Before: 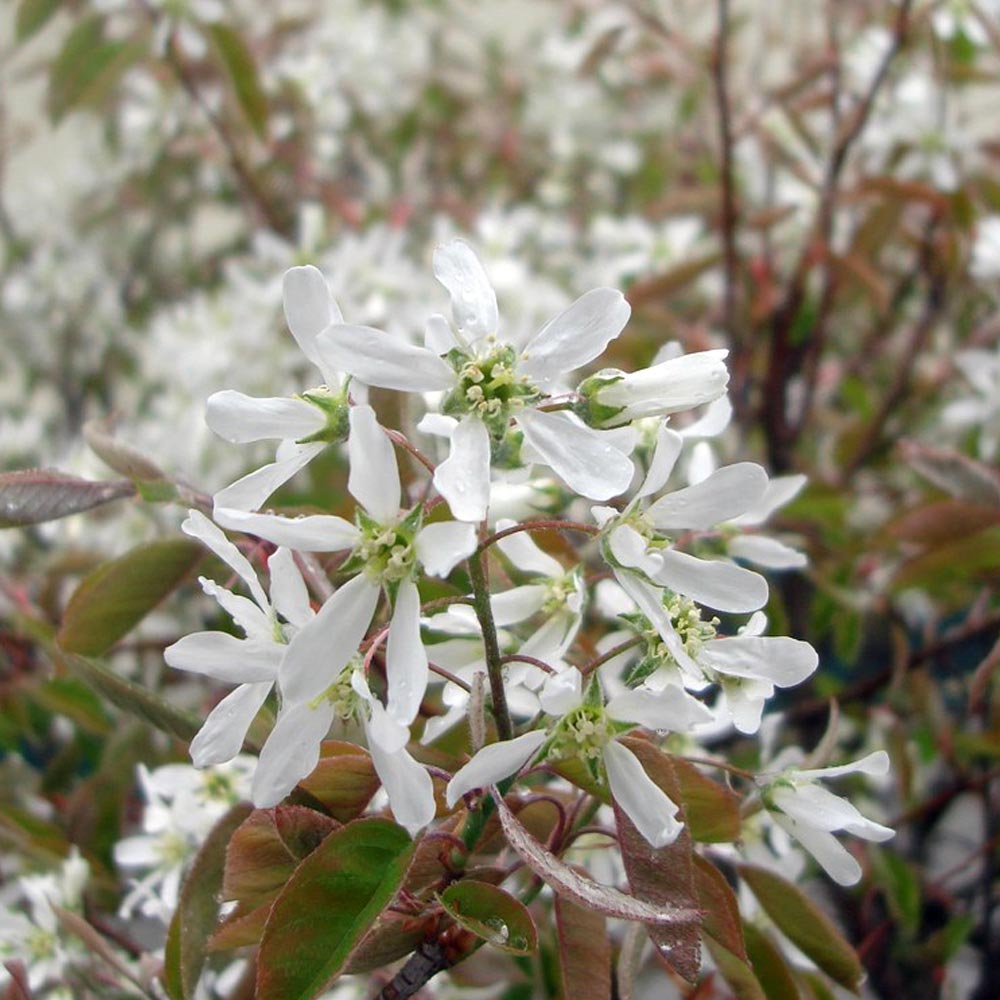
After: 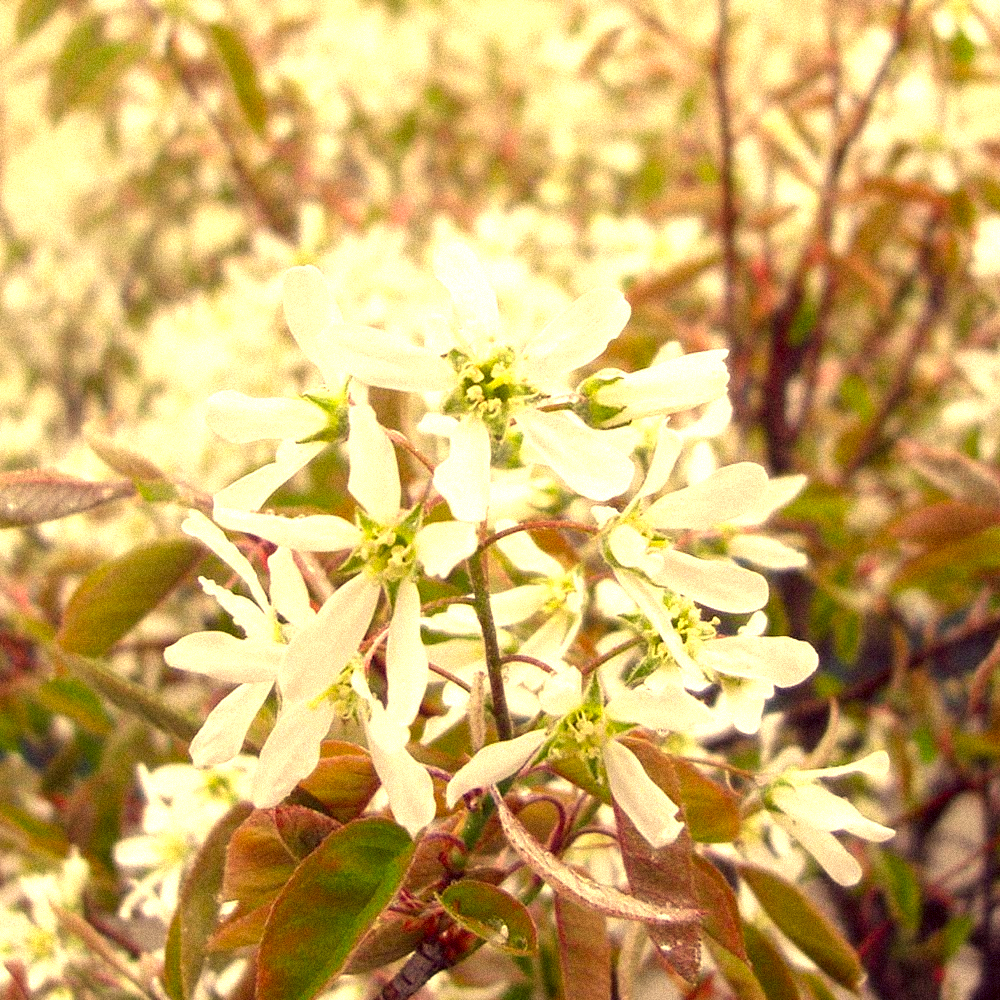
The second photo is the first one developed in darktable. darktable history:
color correction: highlights a* 10.12, highlights b* 39.04, shadows a* 14.62, shadows b* 3.37
exposure: exposure 0.999 EV, compensate highlight preservation false
grain: coarseness 9.38 ISO, strength 34.99%, mid-tones bias 0%
